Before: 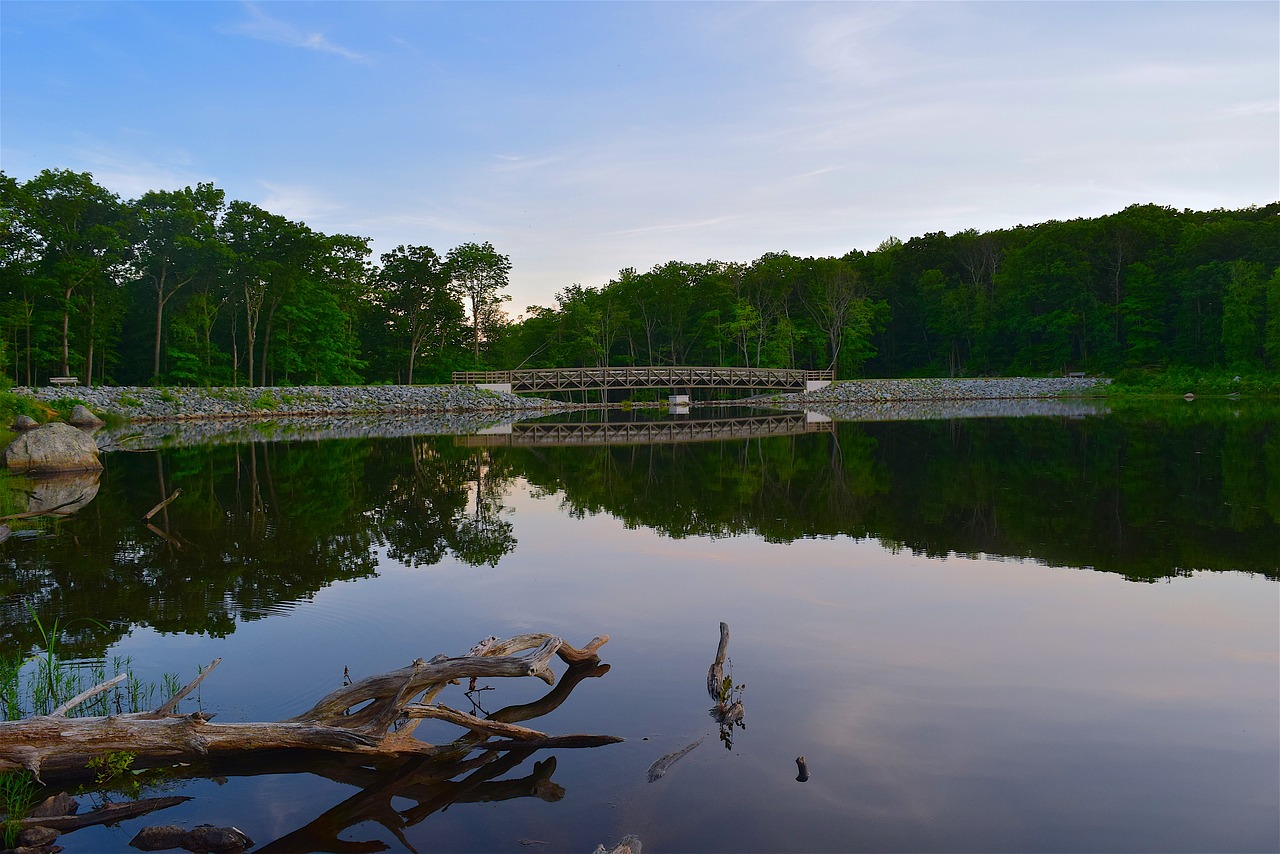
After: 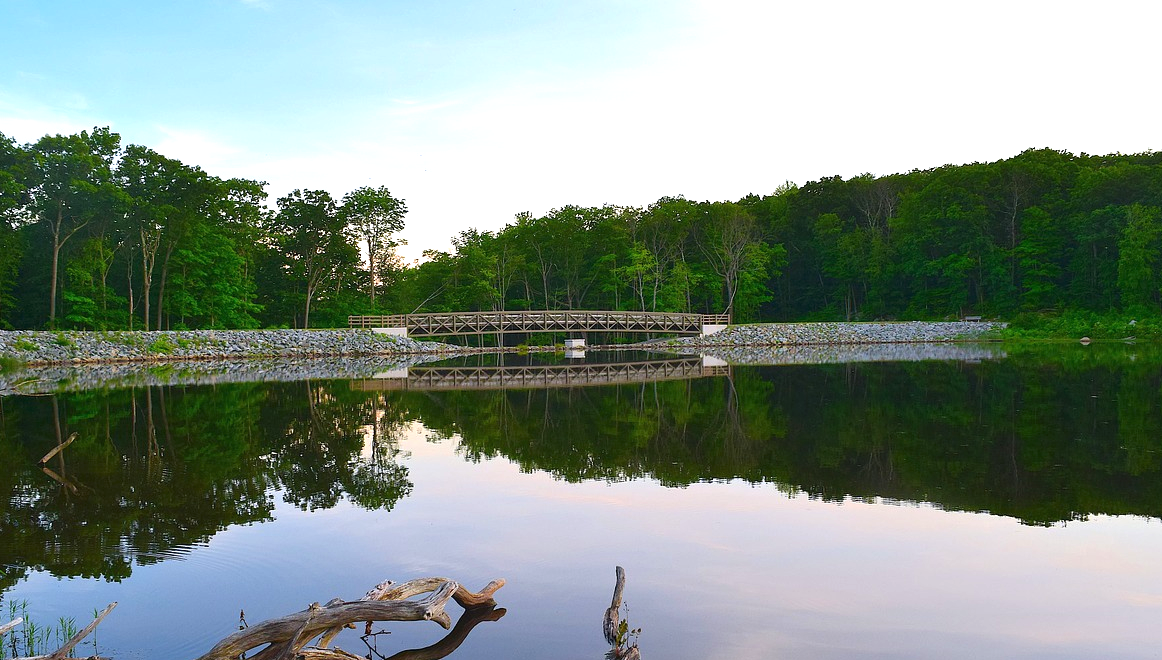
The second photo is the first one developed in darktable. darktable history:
exposure: black level correction -0.001, exposure 0.9 EV, compensate exposure bias true, compensate highlight preservation false
crop: left 8.155%, top 6.611%, bottom 15.385%
